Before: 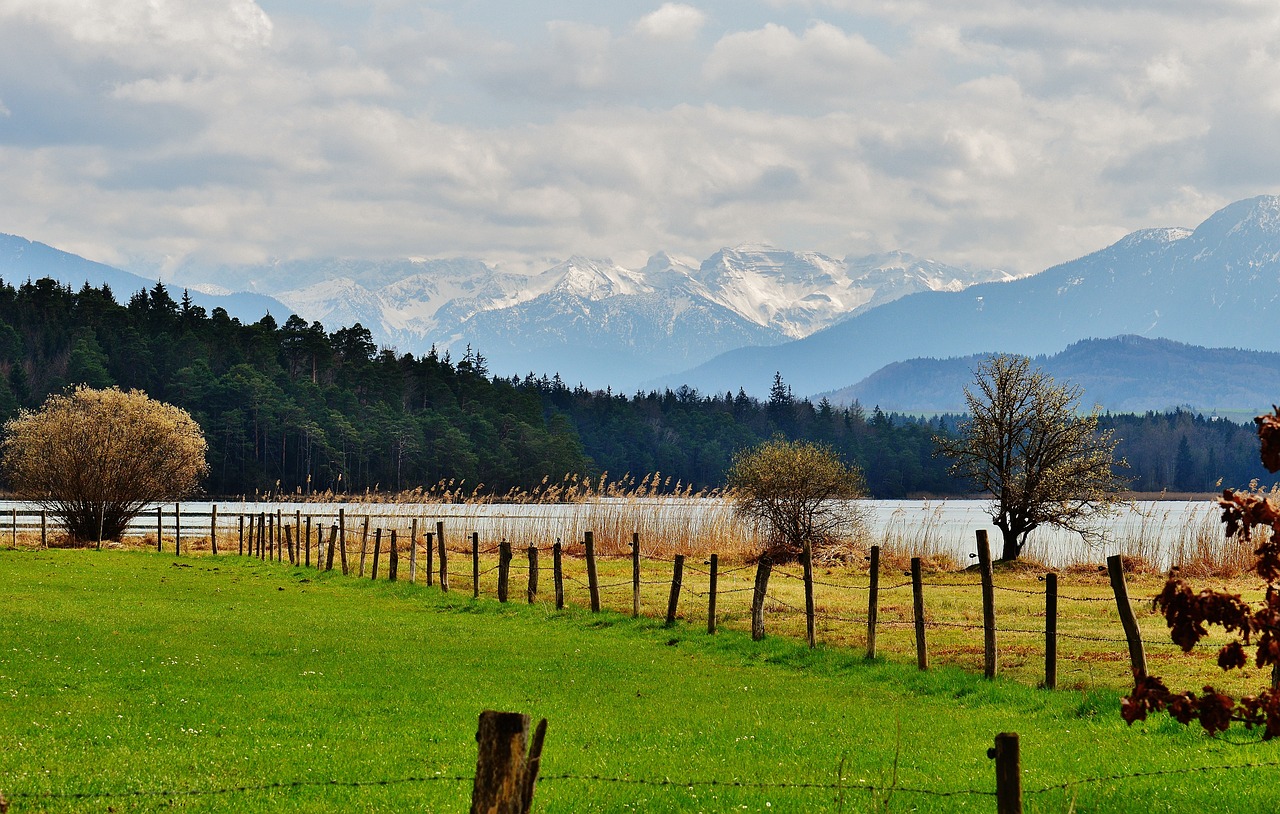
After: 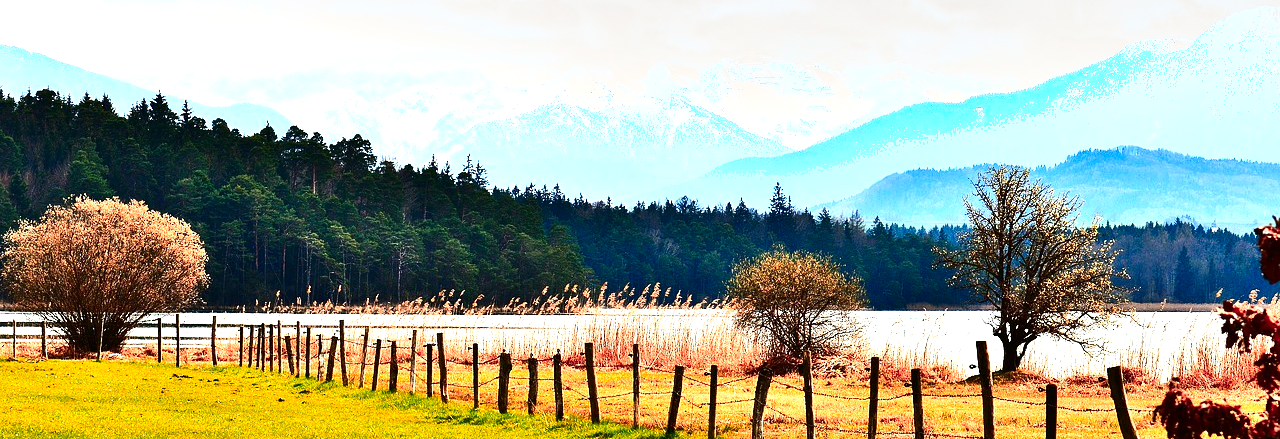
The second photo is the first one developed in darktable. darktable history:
shadows and highlights: shadows 52.65, soften with gaussian
contrast brightness saturation: contrast 0.192, brightness -0.1, saturation 0.206
crop and rotate: top 23.233%, bottom 22.804%
color zones: curves: ch1 [(0, 0.469) (0.072, 0.457) (0.243, 0.494) (0.429, 0.5) (0.571, 0.5) (0.714, 0.5) (0.857, 0.5) (1, 0.469)]; ch2 [(0, 0.499) (0.143, 0.467) (0.242, 0.436) (0.429, 0.493) (0.571, 0.5) (0.714, 0.5) (0.857, 0.5) (1, 0.499)], mix 38.81%
exposure: black level correction 0, exposure 1.521 EV, compensate highlight preservation false
